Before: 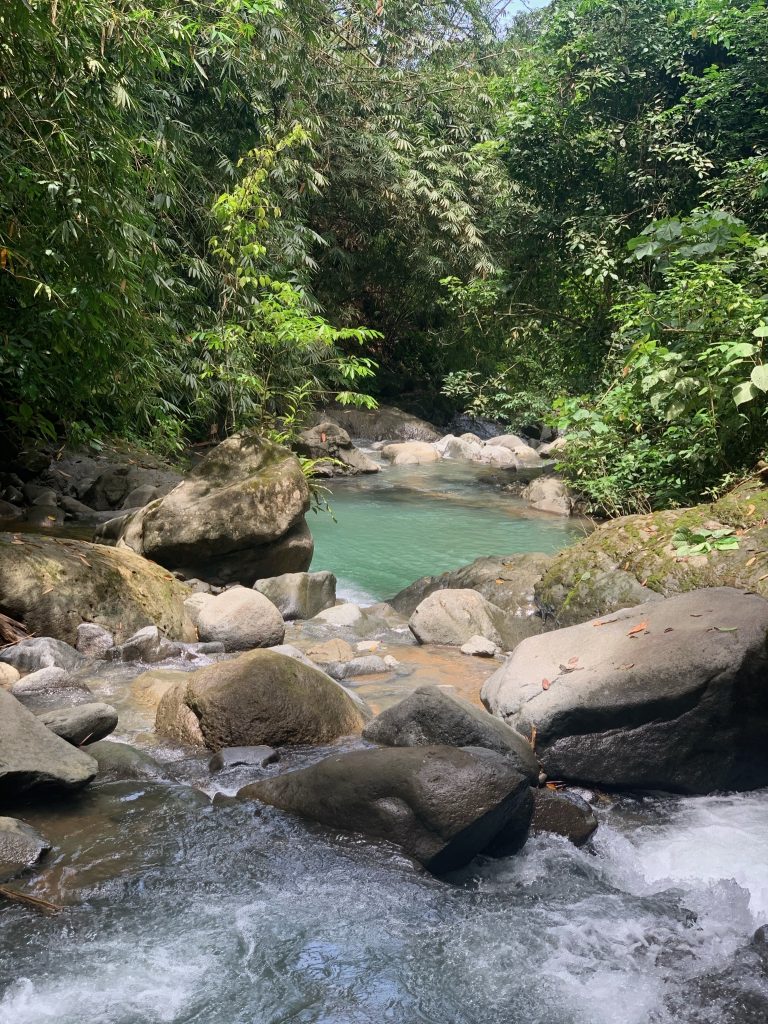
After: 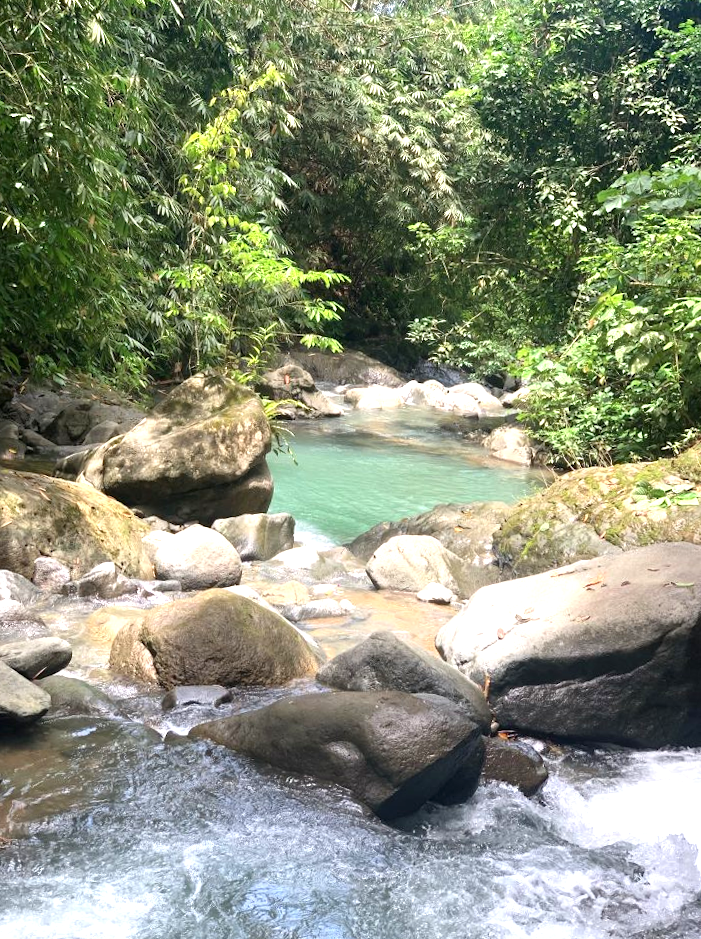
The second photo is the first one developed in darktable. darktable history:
exposure: black level correction 0, exposure 1.001 EV, compensate exposure bias true, compensate highlight preservation false
crop and rotate: angle -1.91°, left 3.115%, top 3.586%, right 1.577%, bottom 0.667%
color zones: curves: ch0 [(0, 0.5) (0.143, 0.5) (0.286, 0.5) (0.429, 0.5) (0.571, 0.5) (0.714, 0.476) (0.857, 0.5) (1, 0.5)]; ch2 [(0, 0.5) (0.143, 0.5) (0.286, 0.5) (0.429, 0.5) (0.571, 0.5) (0.714, 0.487) (0.857, 0.5) (1, 0.5)]
